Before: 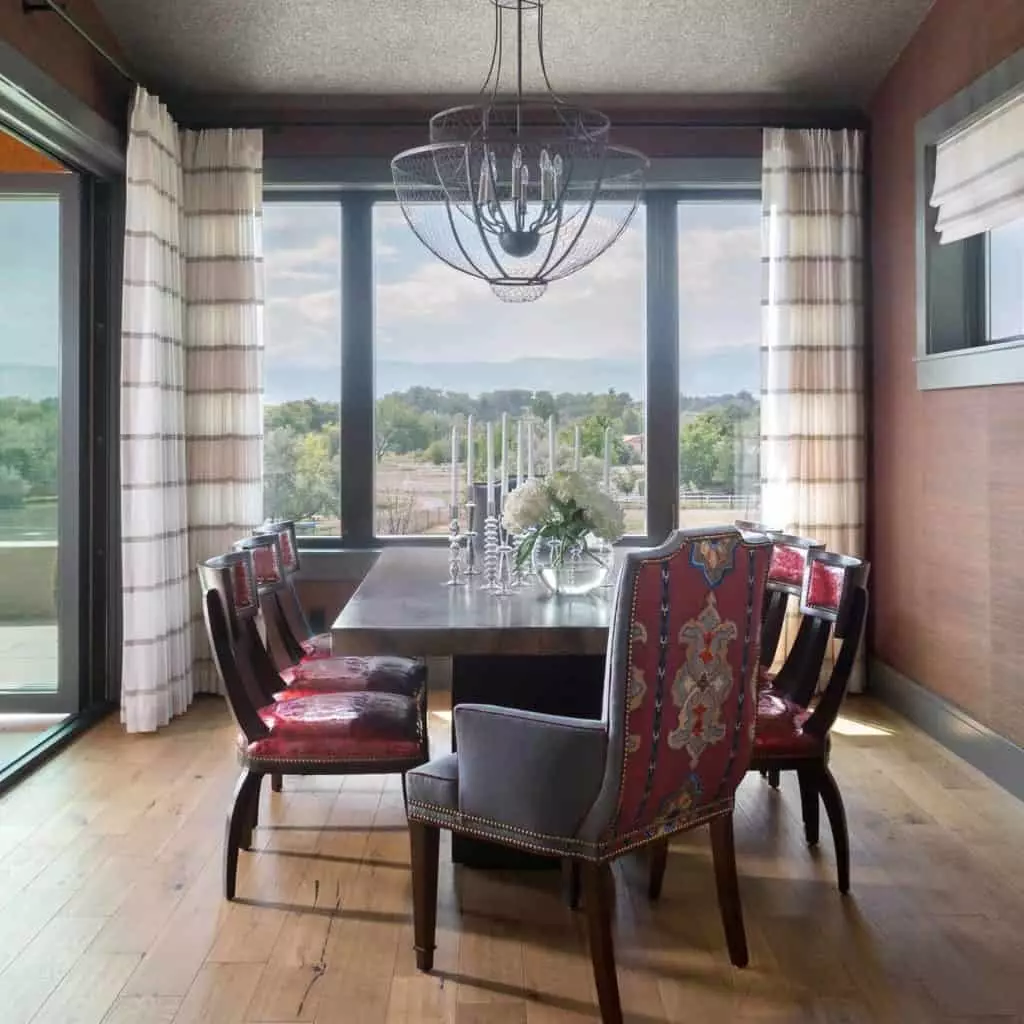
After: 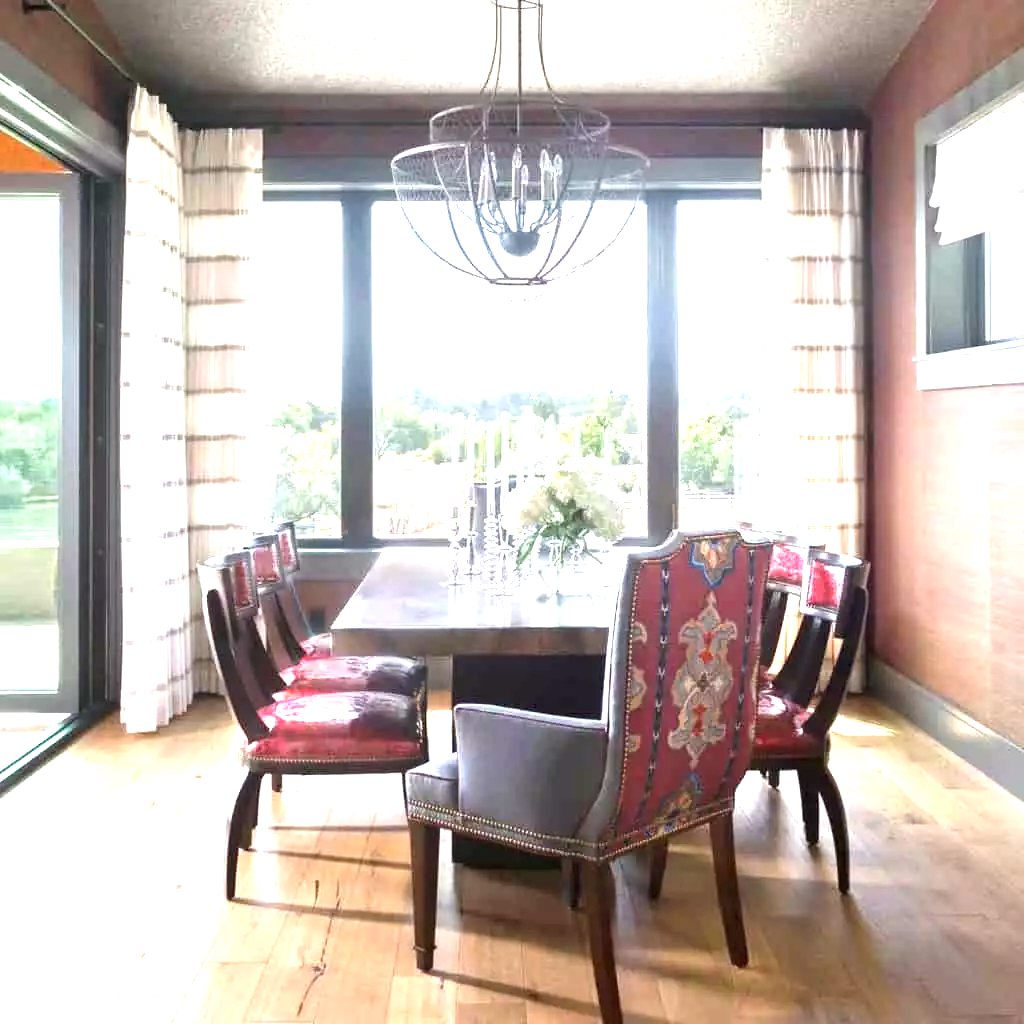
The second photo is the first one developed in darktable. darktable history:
exposure: black level correction 0, exposure 1.669 EV, compensate highlight preservation false
